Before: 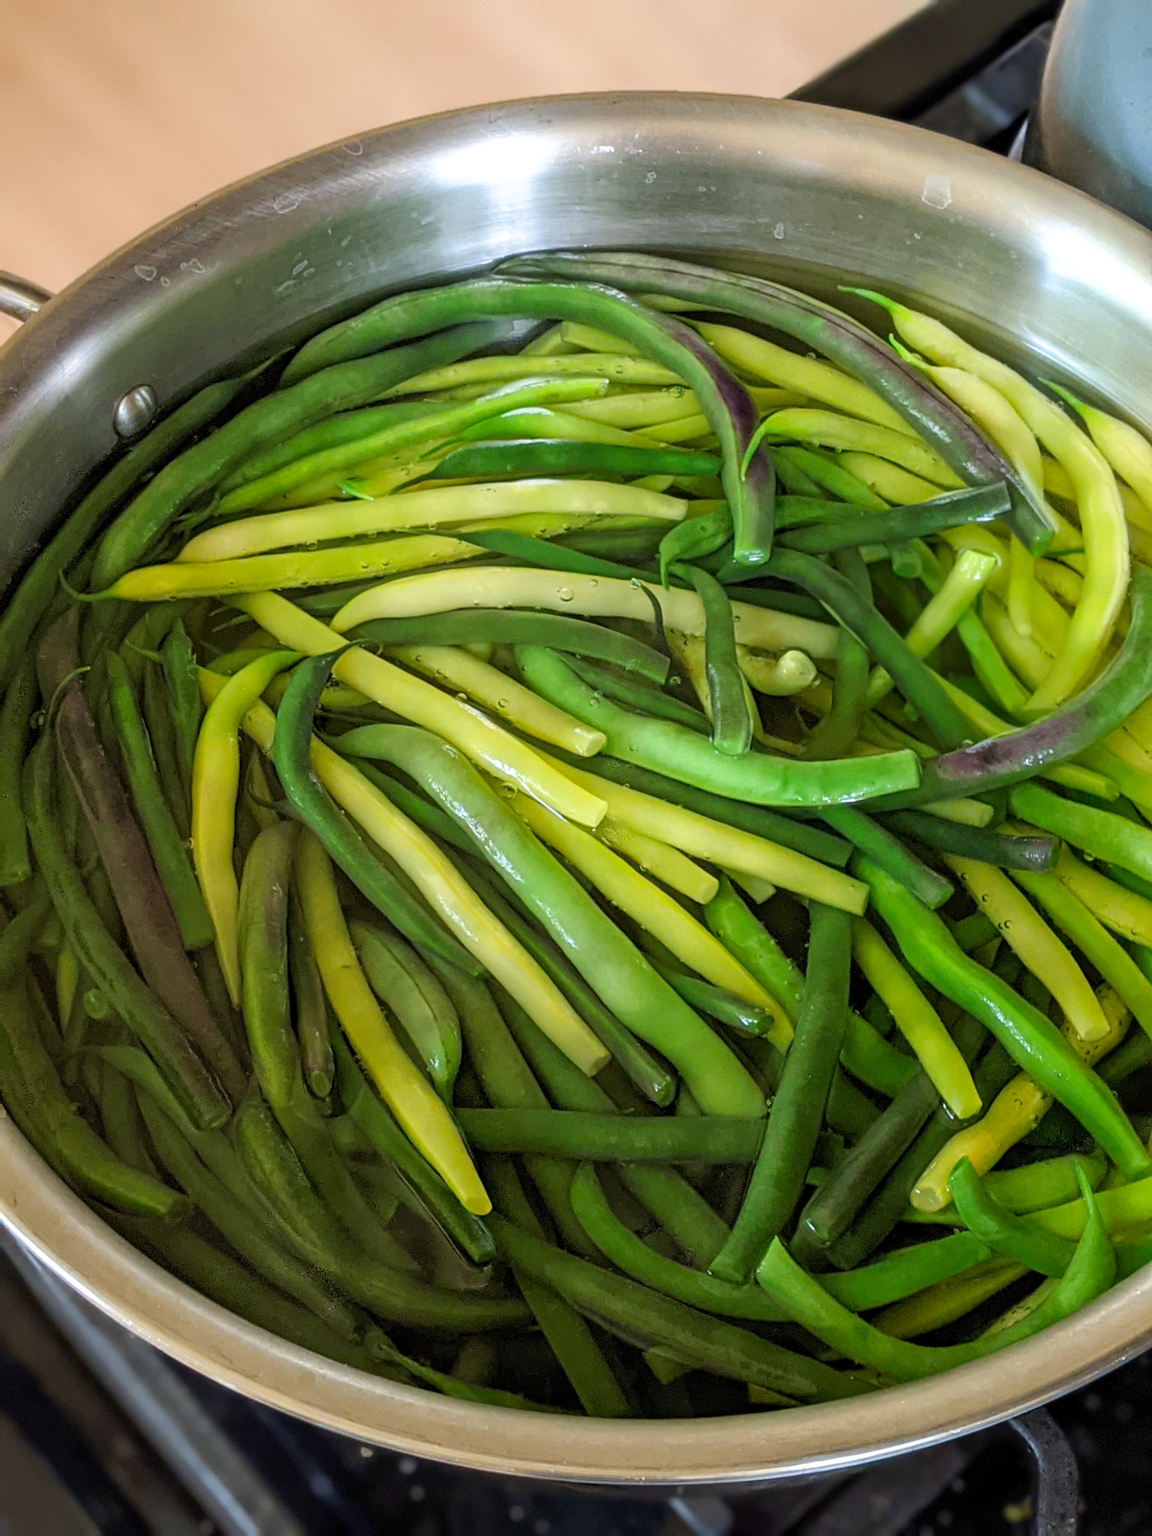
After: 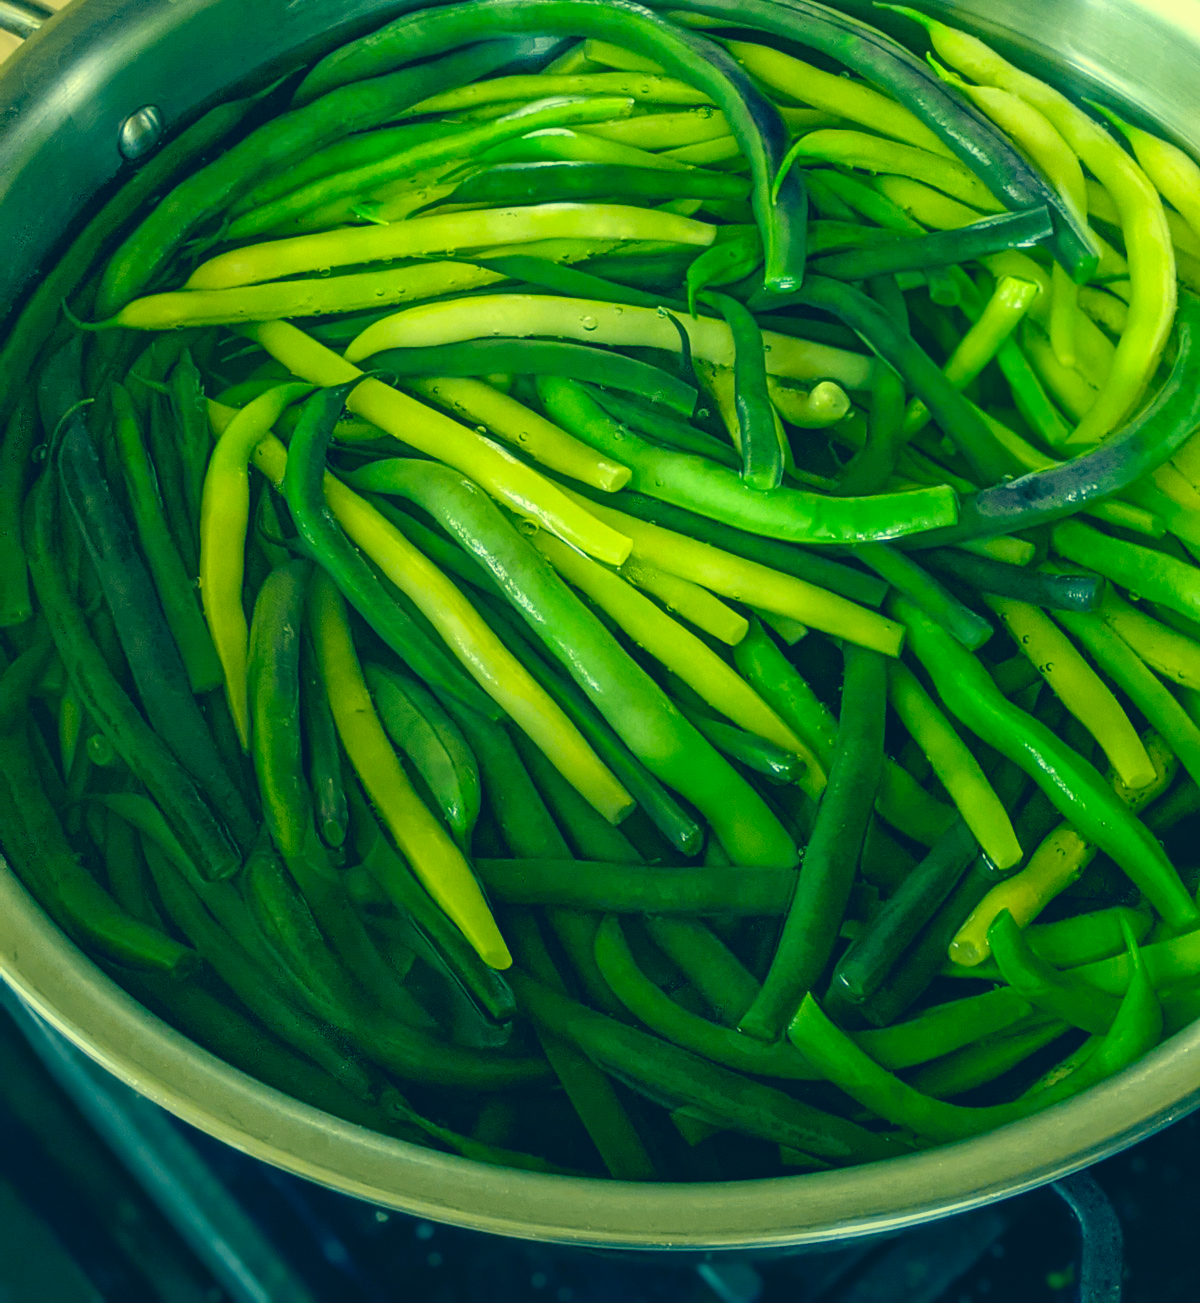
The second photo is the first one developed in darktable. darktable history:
local contrast: mode bilateral grid, contrast 15, coarseness 36, detail 105%, midtone range 0.2
color correction: highlights a* -15.58, highlights b* 40, shadows a* -40, shadows b* -26.18
graduated density: rotation -180°, offset 27.42
crop and rotate: top 18.507%
